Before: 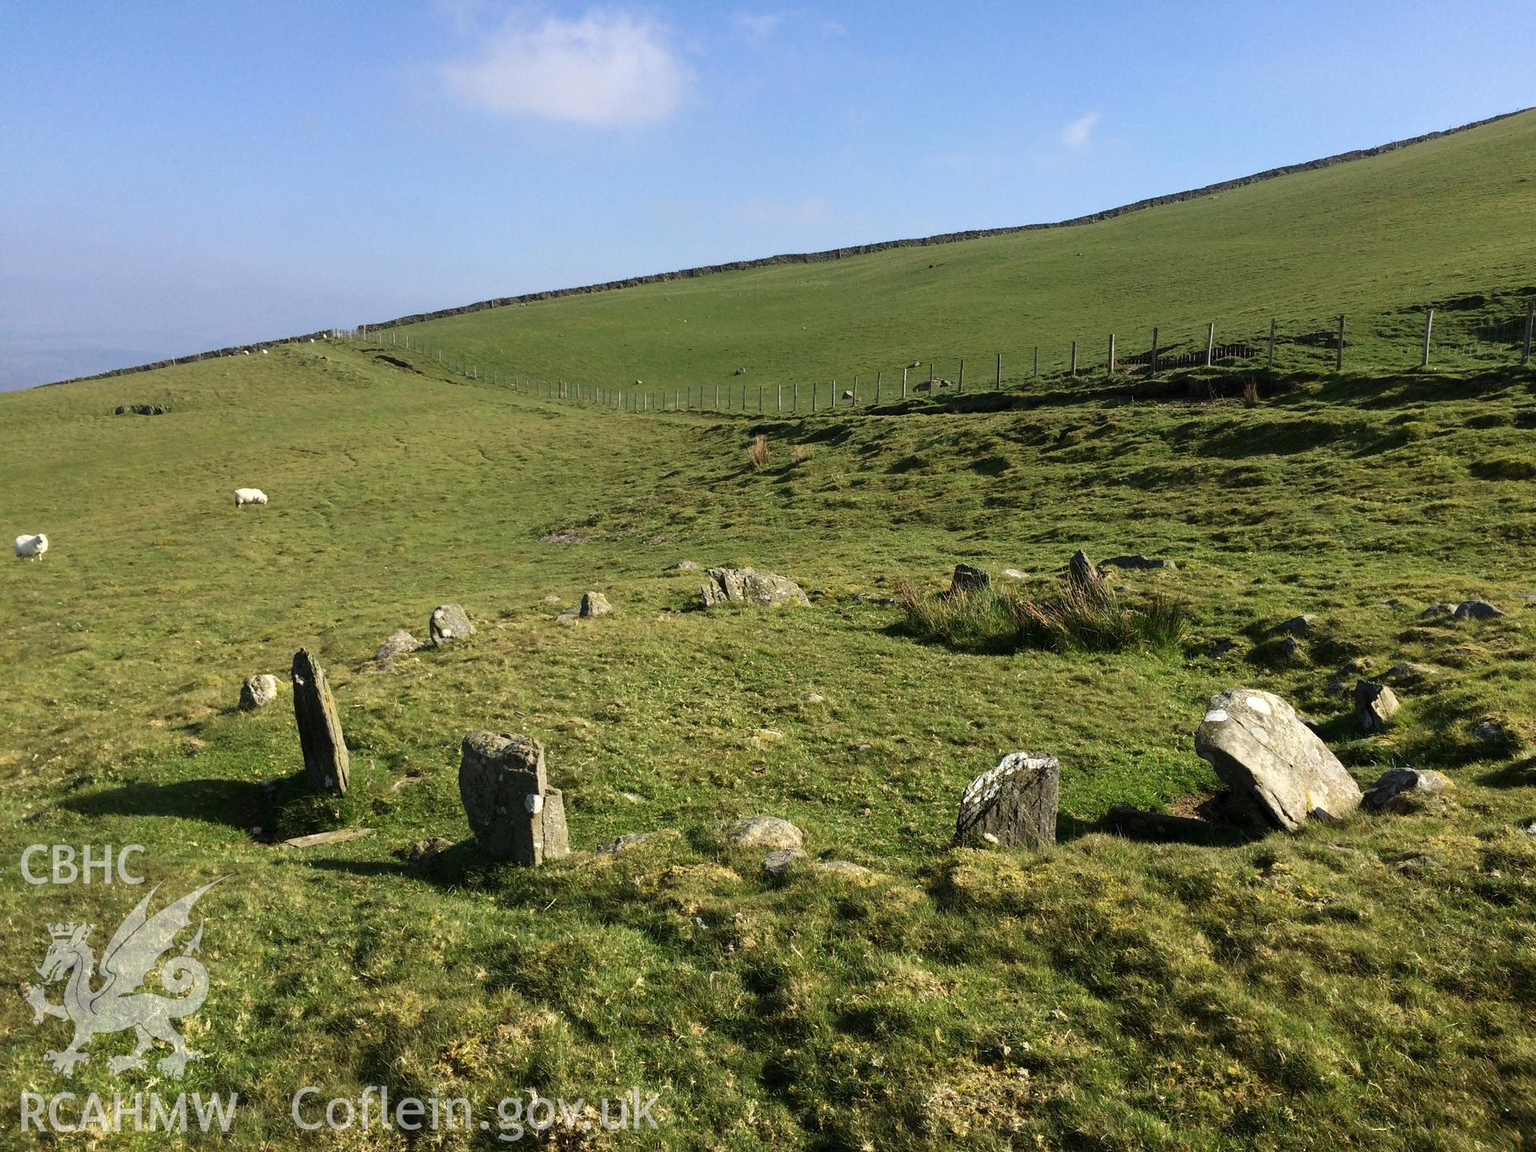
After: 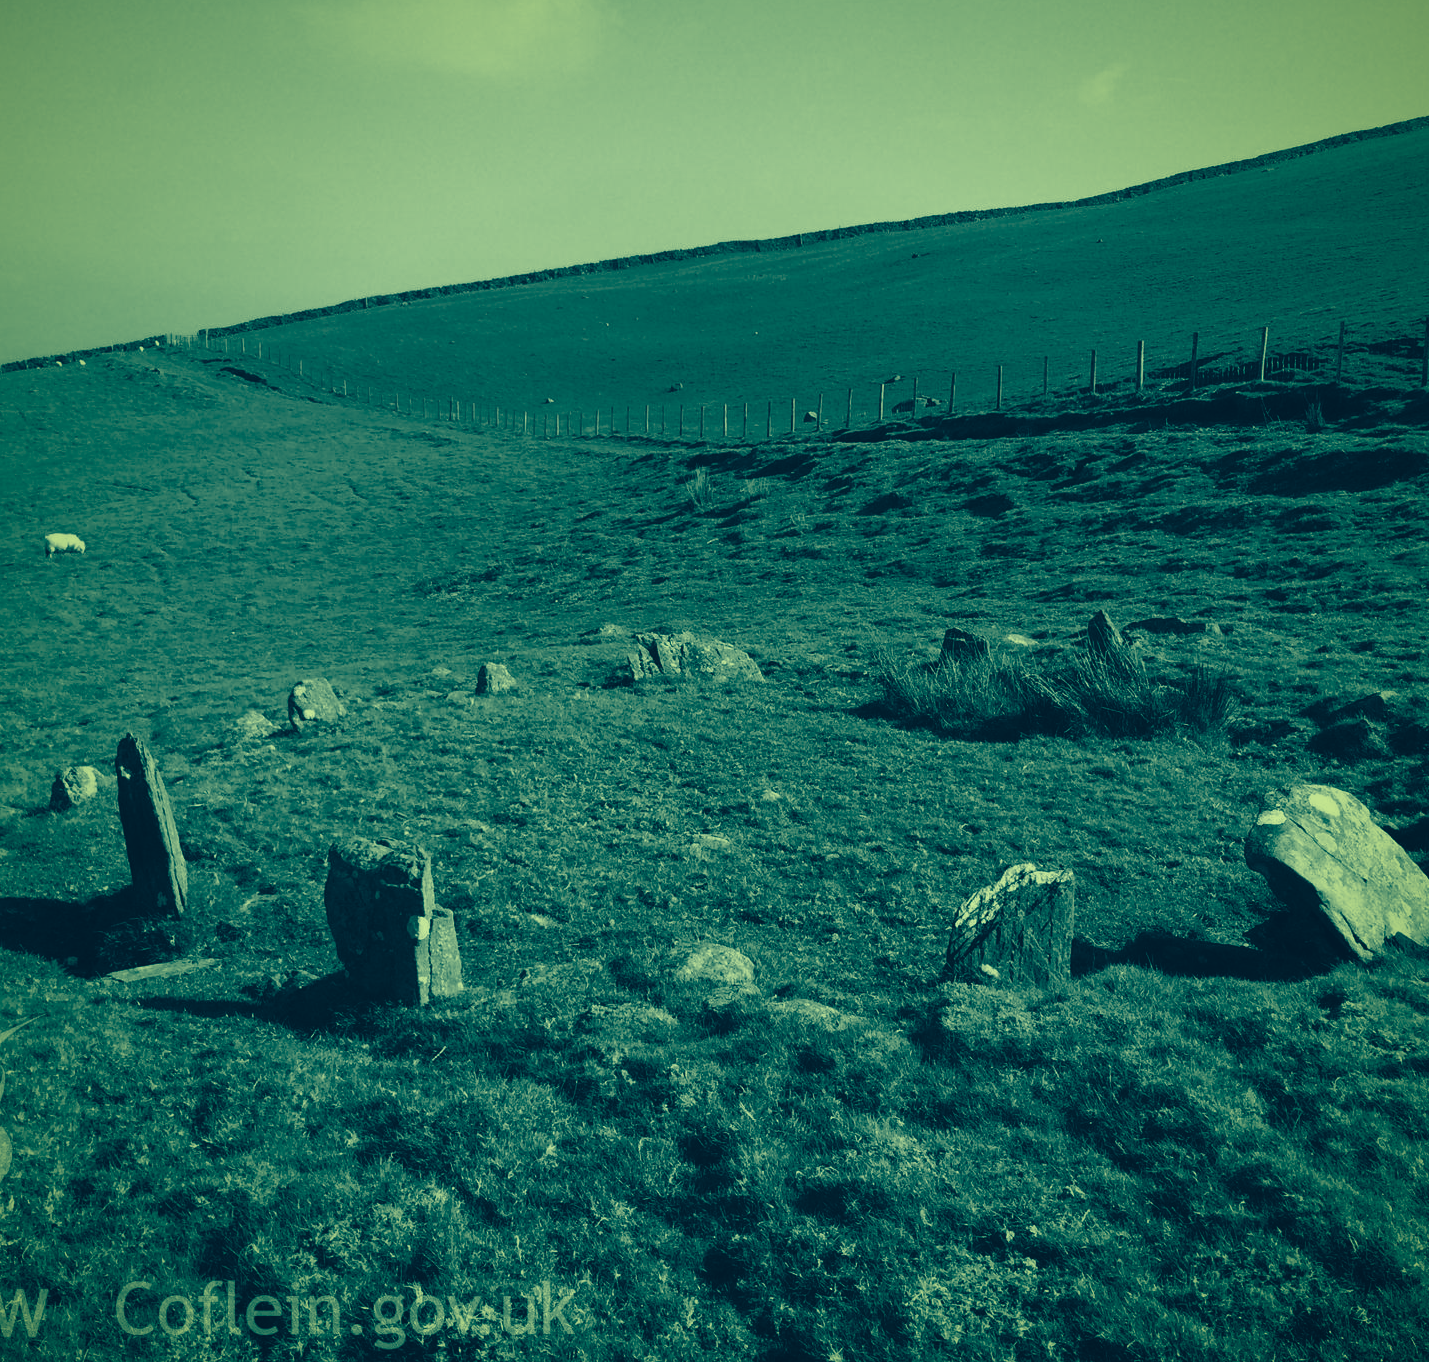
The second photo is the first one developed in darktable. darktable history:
crop and rotate: left 12.984%, top 5.358%, right 12.553%
color balance rgb: linear chroma grading › global chroma 14.501%, perceptual saturation grading › global saturation 18.24%
color calibration: output gray [0.22, 0.42, 0.37, 0], illuminant same as pipeline (D50), adaptation none (bypass), x 0.332, y 0.334, temperature 5016.2 K
color zones: curves: ch0 [(0.224, 0.526) (0.75, 0.5)]; ch1 [(0.055, 0.526) (0.224, 0.761) (0.377, 0.526) (0.75, 0.5)]
exposure: exposure -0.486 EV, compensate highlight preservation false
vignetting: fall-off start 74.11%, fall-off radius 66.4%, saturation 0.373
color correction: highlights a* -15.31, highlights b* 39.81, shadows a* -39.47, shadows b* -26.97
